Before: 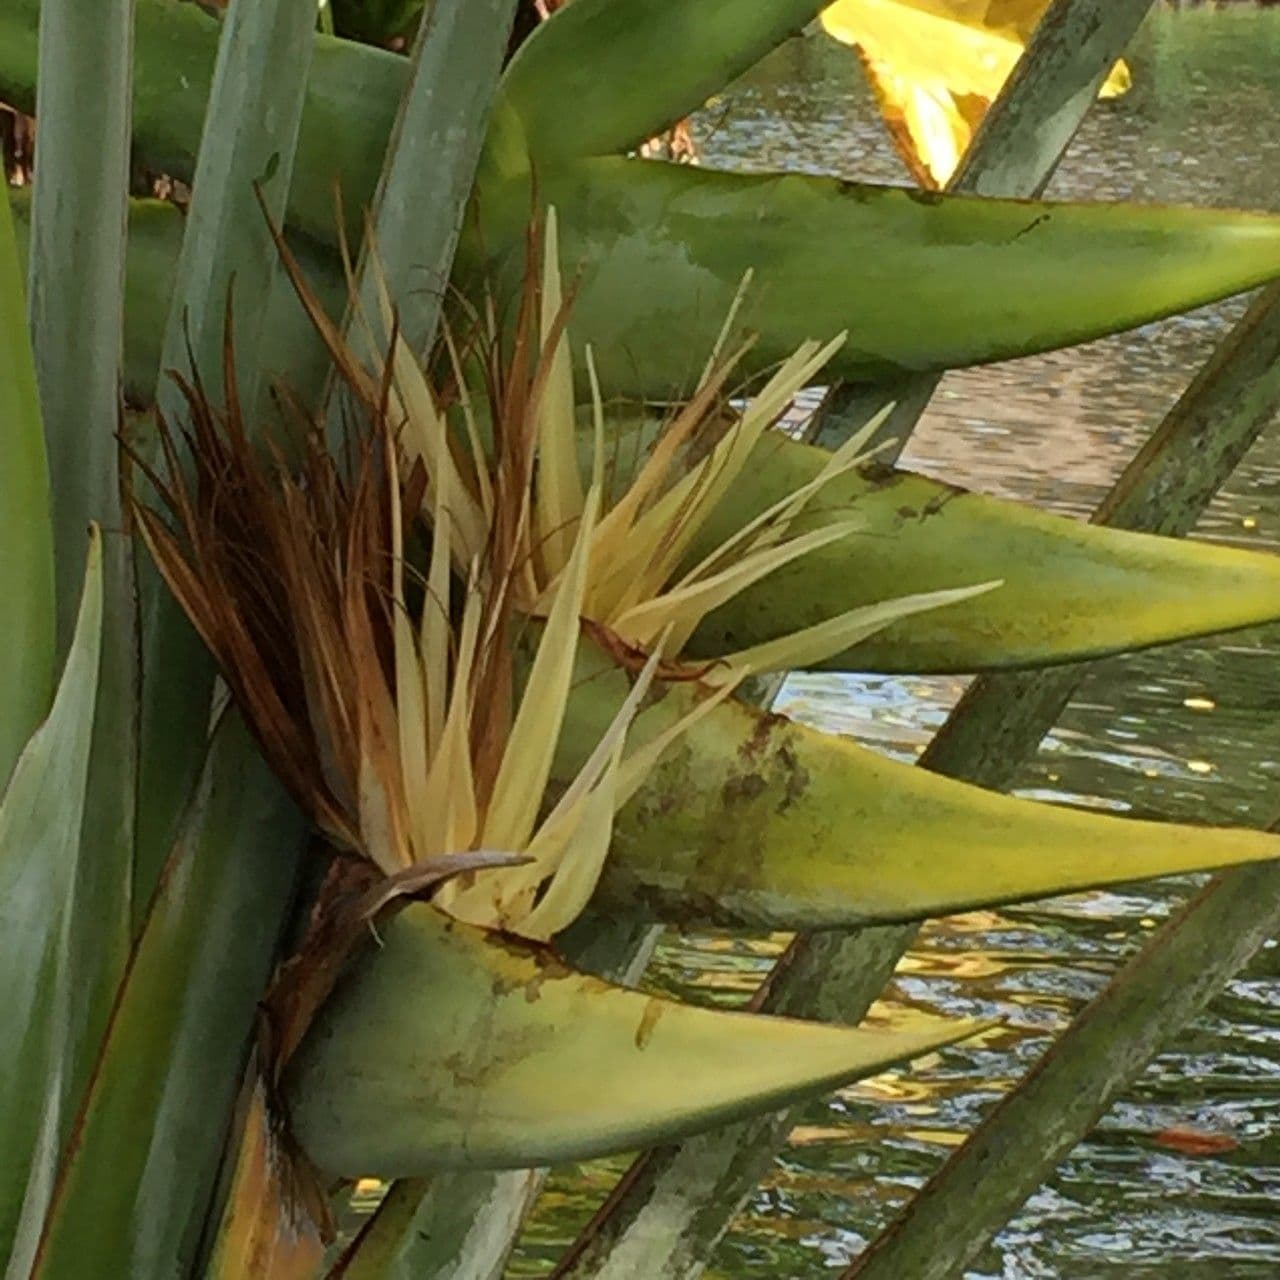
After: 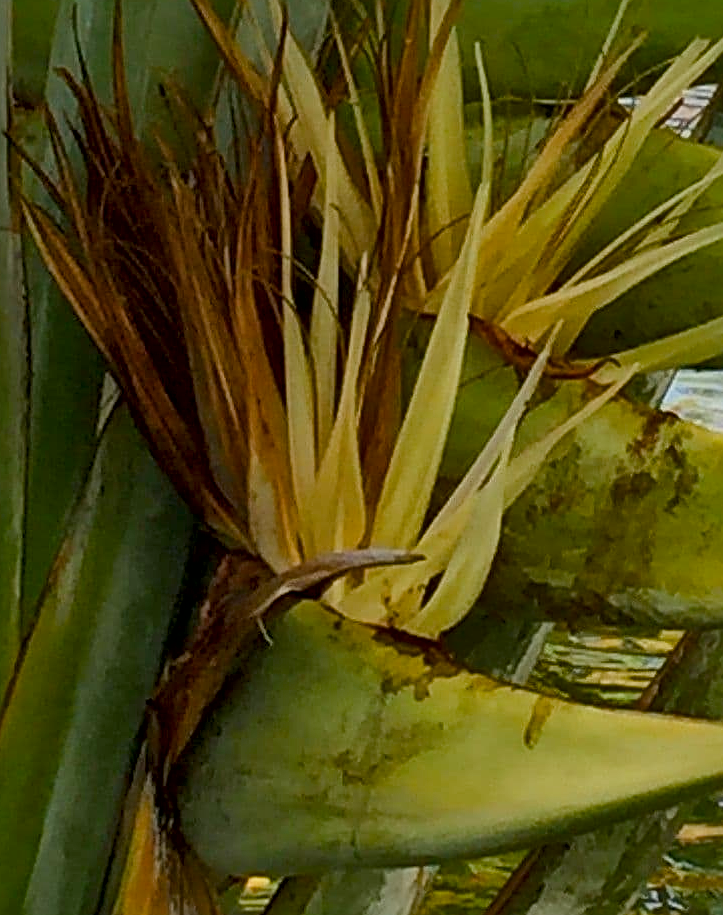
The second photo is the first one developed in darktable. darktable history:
crop: left 8.731%, top 23.667%, right 34.739%, bottom 4.783%
sharpen: on, module defaults
tone equalizer: -8 EV 0.242 EV, -7 EV 0.402 EV, -6 EV 0.407 EV, -5 EV 0.246 EV, -3 EV -0.273 EV, -2 EV -0.44 EV, -1 EV -0.441 EV, +0 EV -0.237 EV
local contrast: mode bilateral grid, contrast 26, coarseness 59, detail 152%, midtone range 0.2
color balance rgb: perceptual saturation grading › global saturation 27.268%, perceptual saturation grading › highlights -28.367%, perceptual saturation grading › mid-tones 15.329%, perceptual saturation grading › shadows 32.989%
